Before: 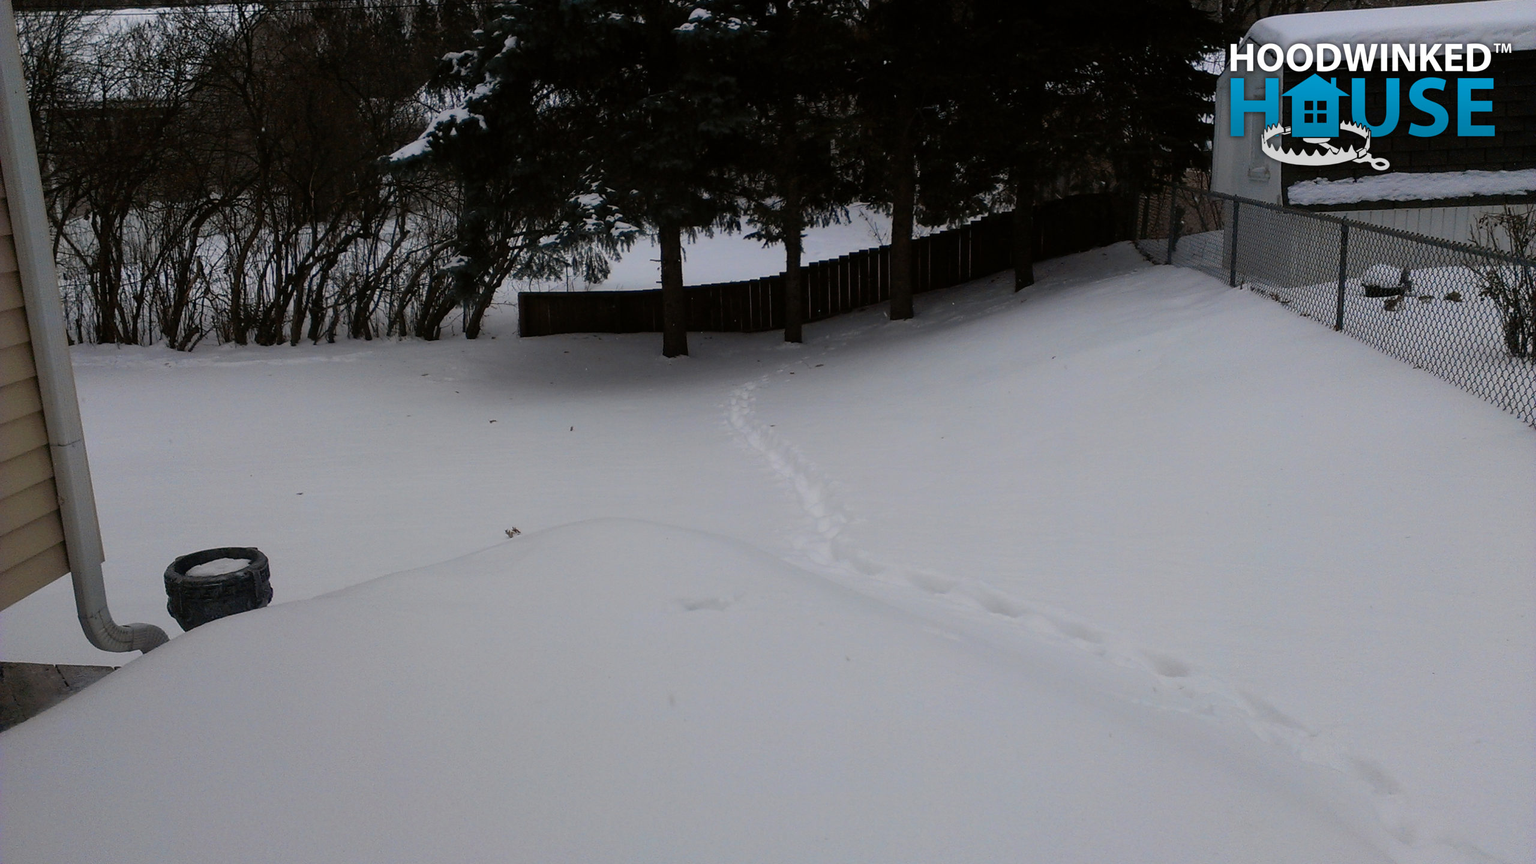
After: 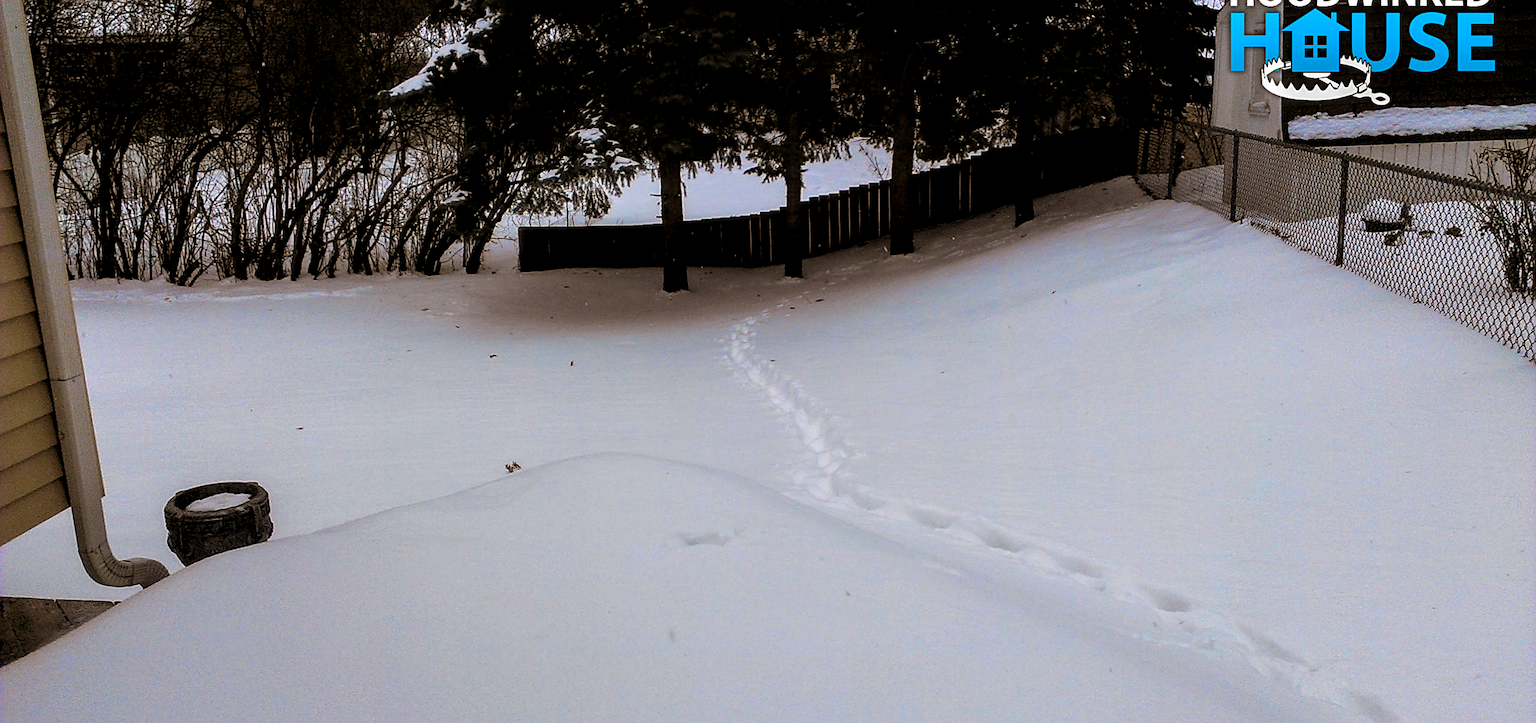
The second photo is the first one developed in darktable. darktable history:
split-toning: shadows › hue 32.4°, shadows › saturation 0.51, highlights › hue 180°, highlights › saturation 0, balance -60.17, compress 55.19%
crop: top 7.625%, bottom 8.027%
local contrast: highlights 60%, shadows 60%, detail 160%
sharpen: on, module defaults
color balance rgb: linear chroma grading › shadows 10%, linear chroma grading › highlights 10%, linear chroma grading › global chroma 15%, linear chroma grading › mid-tones 15%, perceptual saturation grading › global saturation 40%, perceptual saturation grading › highlights -25%, perceptual saturation grading › mid-tones 35%, perceptual saturation grading › shadows 35%, perceptual brilliance grading › global brilliance 11.29%, global vibrance 11.29%
